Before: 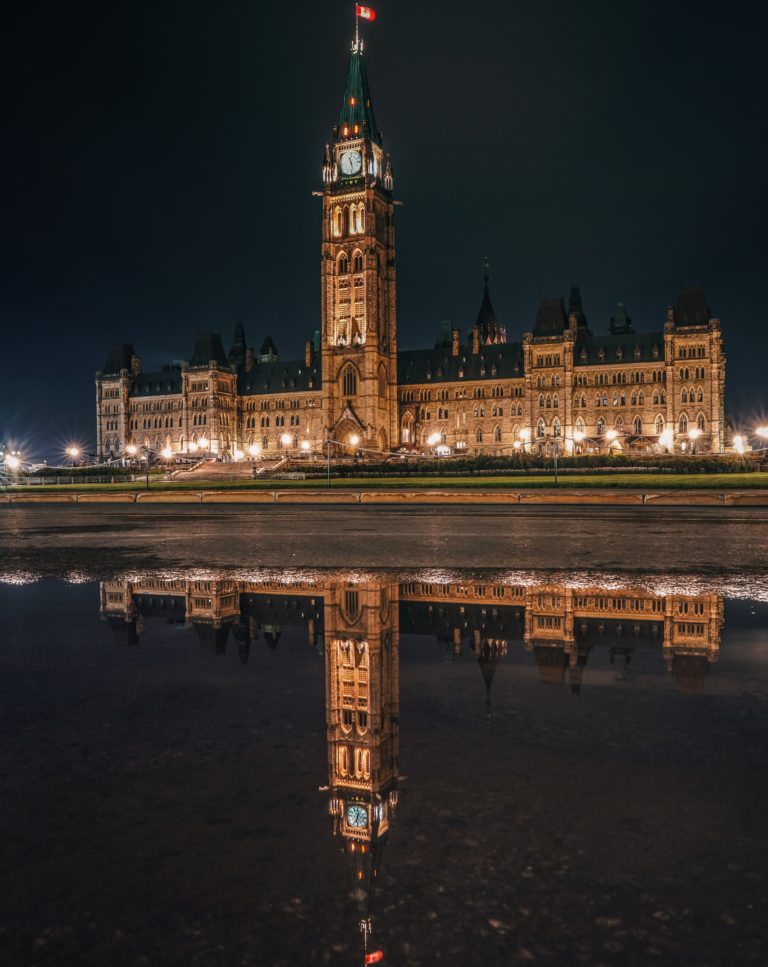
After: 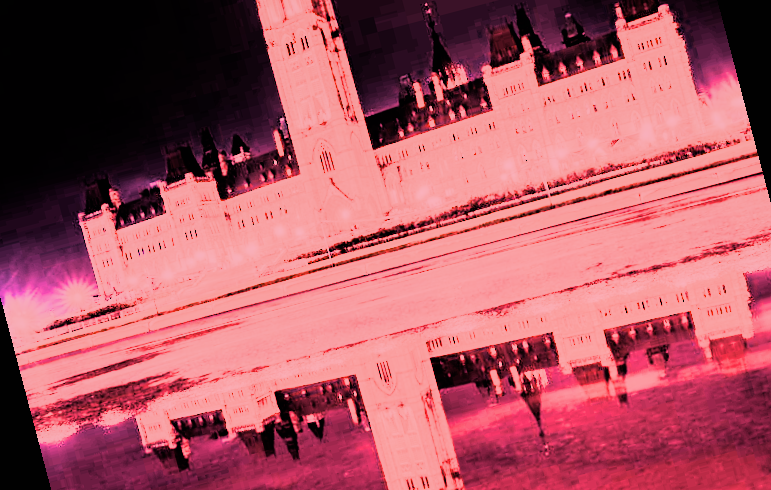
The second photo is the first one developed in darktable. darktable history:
shadows and highlights: shadows 10, white point adjustment 1, highlights -40
white balance: red 4.26, blue 1.802
rotate and perspective: rotation -14.8°, crop left 0.1, crop right 0.903, crop top 0.25, crop bottom 0.748
crop: left 1.507%, top 6.147%, right 1.379%, bottom 6.637%
exposure: compensate highlight preservation false
filmic rgb: black relative exposure -5 EV, hardness 2.88, contrast 1.3, highlights saturation mix -30%
rgb curve: curves: ch0 [(0, 0) (0.21, 0.15) (0.24, 0.21) (0.5, 0.75) (0.75, 0.96) (0.89, 0.99) (1, 1)]; ch1 [(0, 0.02) (0.21, 0.13) (0.25, 0.2) (0.5, 0.67) (0.75, 0.9) (0.89, 0.97) (1, 1)]; ch2 [(0, 0.02) (0.21, 0.13) (0.25, 0.2) (0.5, 0.67) (0.75, 0.9) (0.89, 0.97) (1, 1)], compensate middle gray true
bloom: size 16%, threshold 98%, strength 20%
